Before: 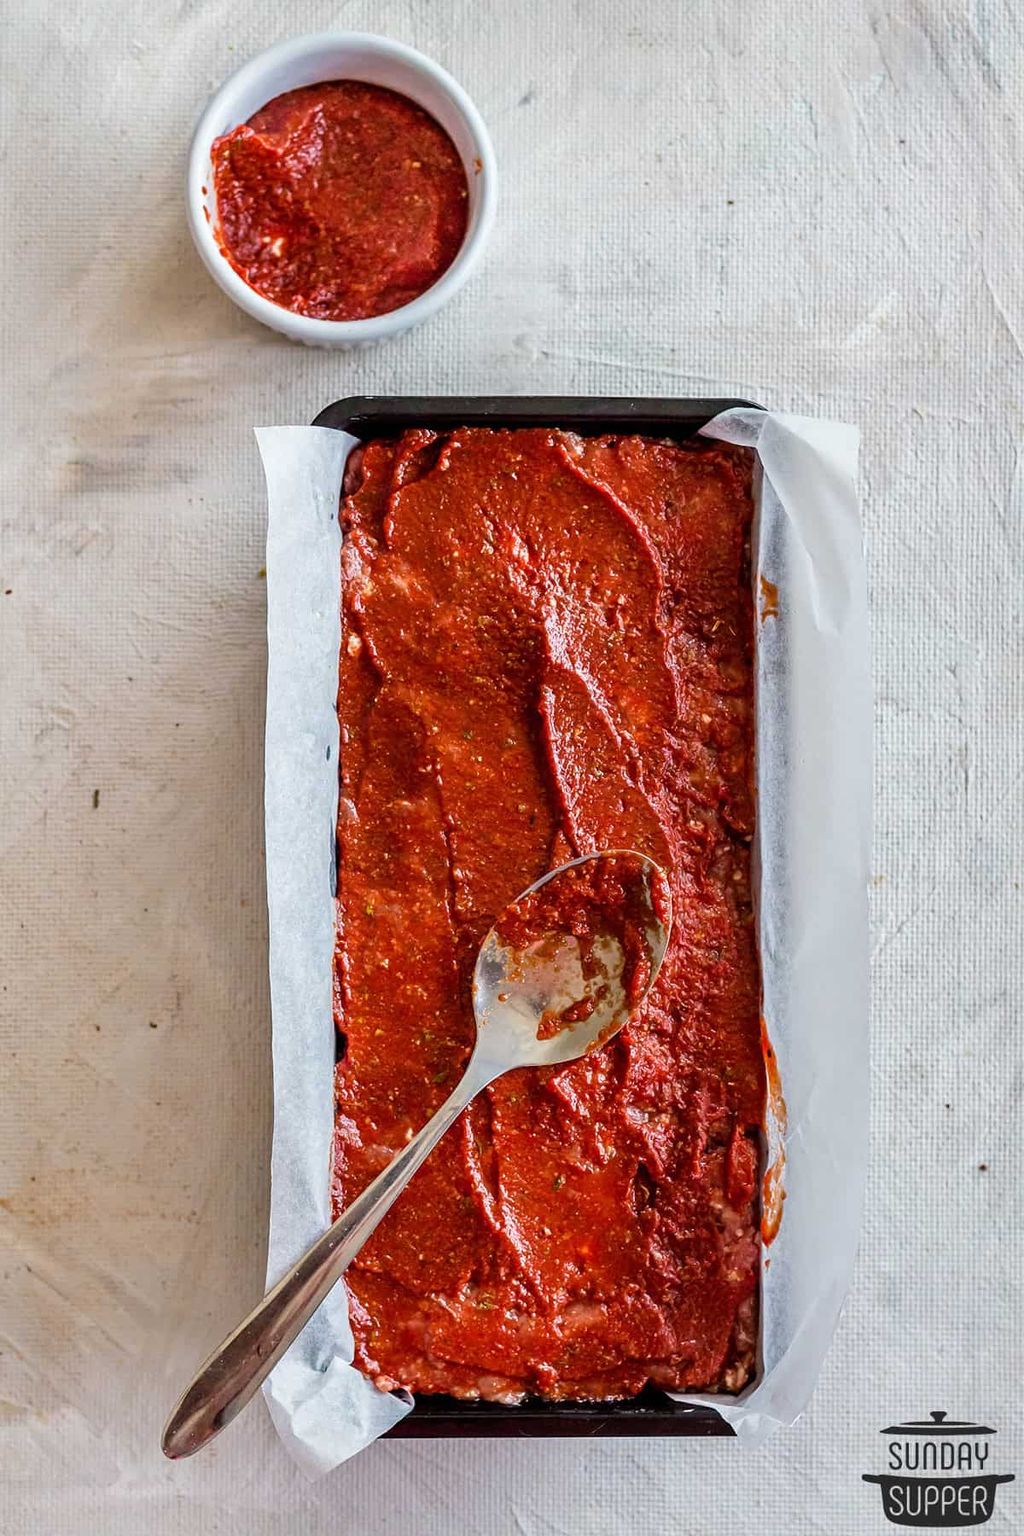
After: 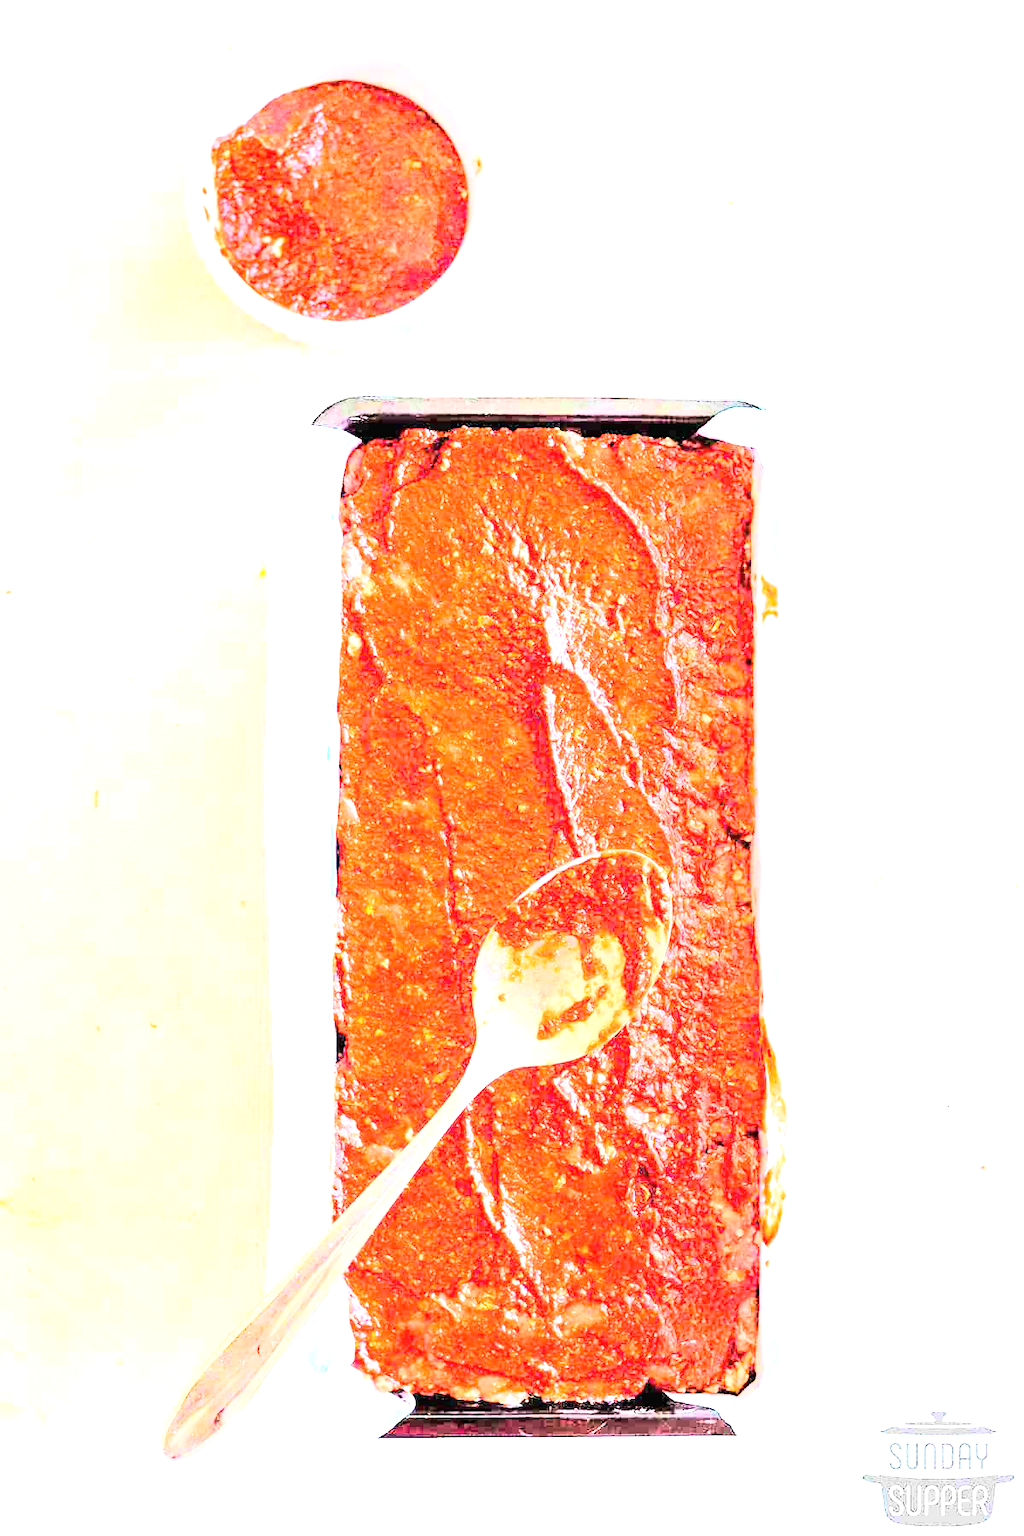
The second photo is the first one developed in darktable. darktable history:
exposure: black level correction 0, exposure 4 EV, compensate exposure bias true, compensate highlight preservation false
rgb curve: curves: ch0 [(0, 0) (0.21, 0.15) (0.24, 0.21) (0.5, 0.75) (0.75, 0.96) (0.89, 0.99) (1, 1)]; ch1 [(0, 0.02) (0.21, 0.13) (0.25, 0.2) (0.5, 0.67) (0.75, 0.9) (0.89, 0.97) (1, 1)]; ch2 [(0, 0.02) (0.21, 0.13) (0.25, 0.2) (0.5, 0.67) (0.75, 0.9) (0.89, 0.97) (1, 1)], compensate middle gray true
